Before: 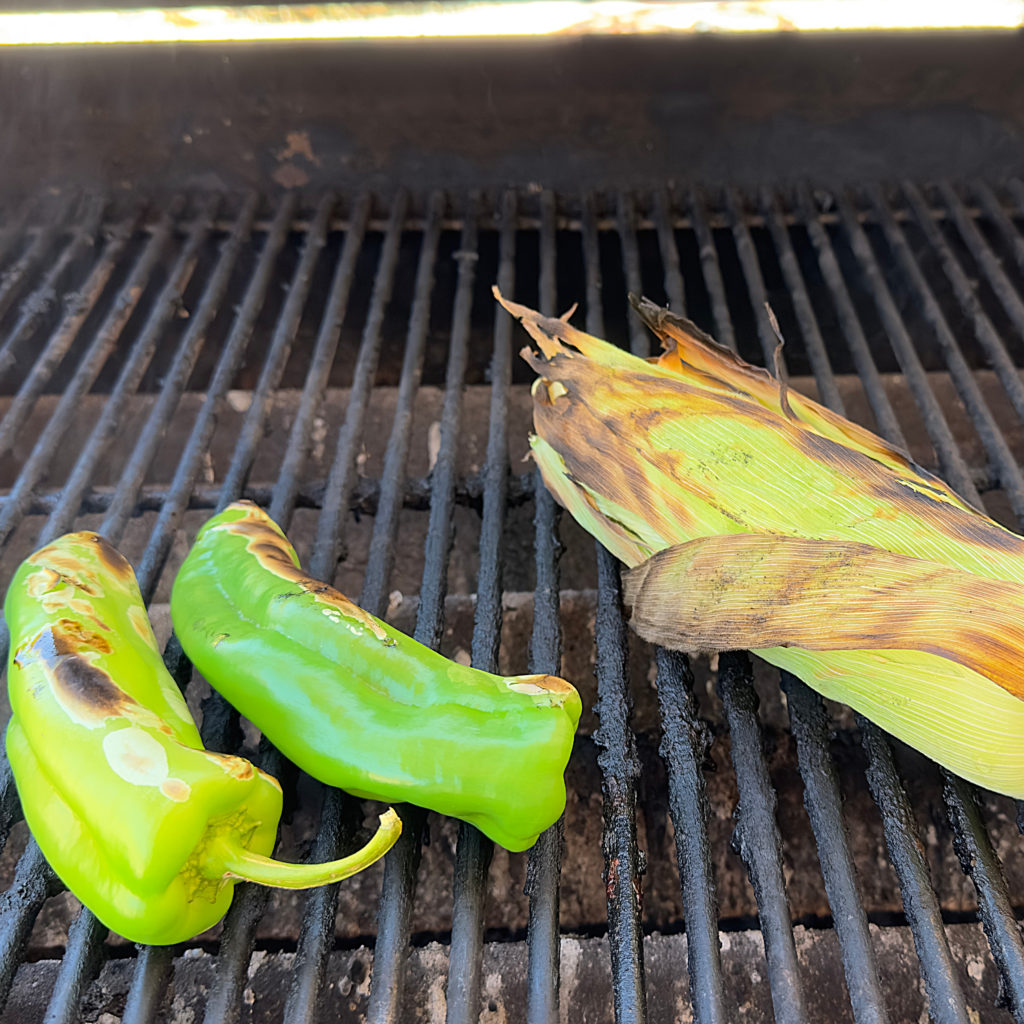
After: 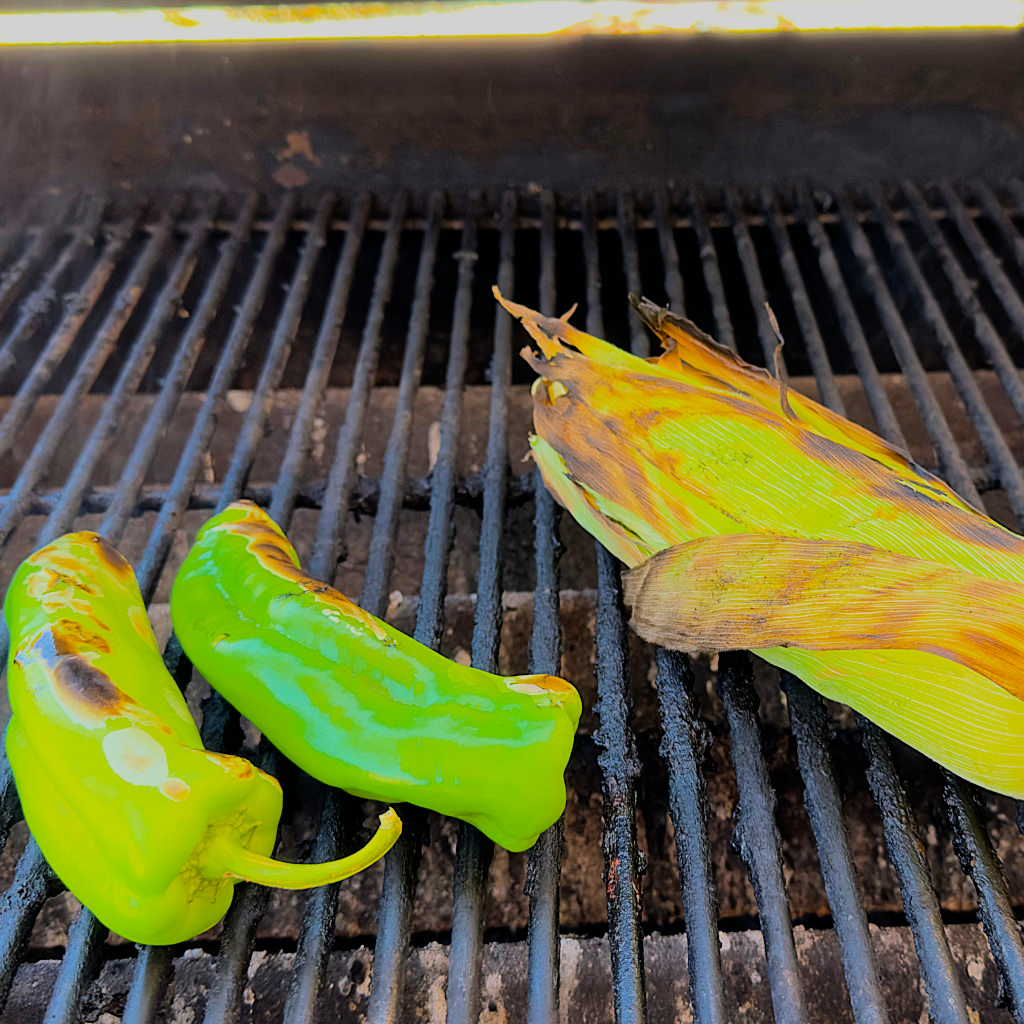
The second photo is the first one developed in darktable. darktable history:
color balance rgb: perceptual saturation grading › global saturation 30%, global vibrance 30%
filmic rgb: black relative exposure -7.48 EV, white relative exposure 4.83 EV, hardness 3.4, color science v6 (2022)
